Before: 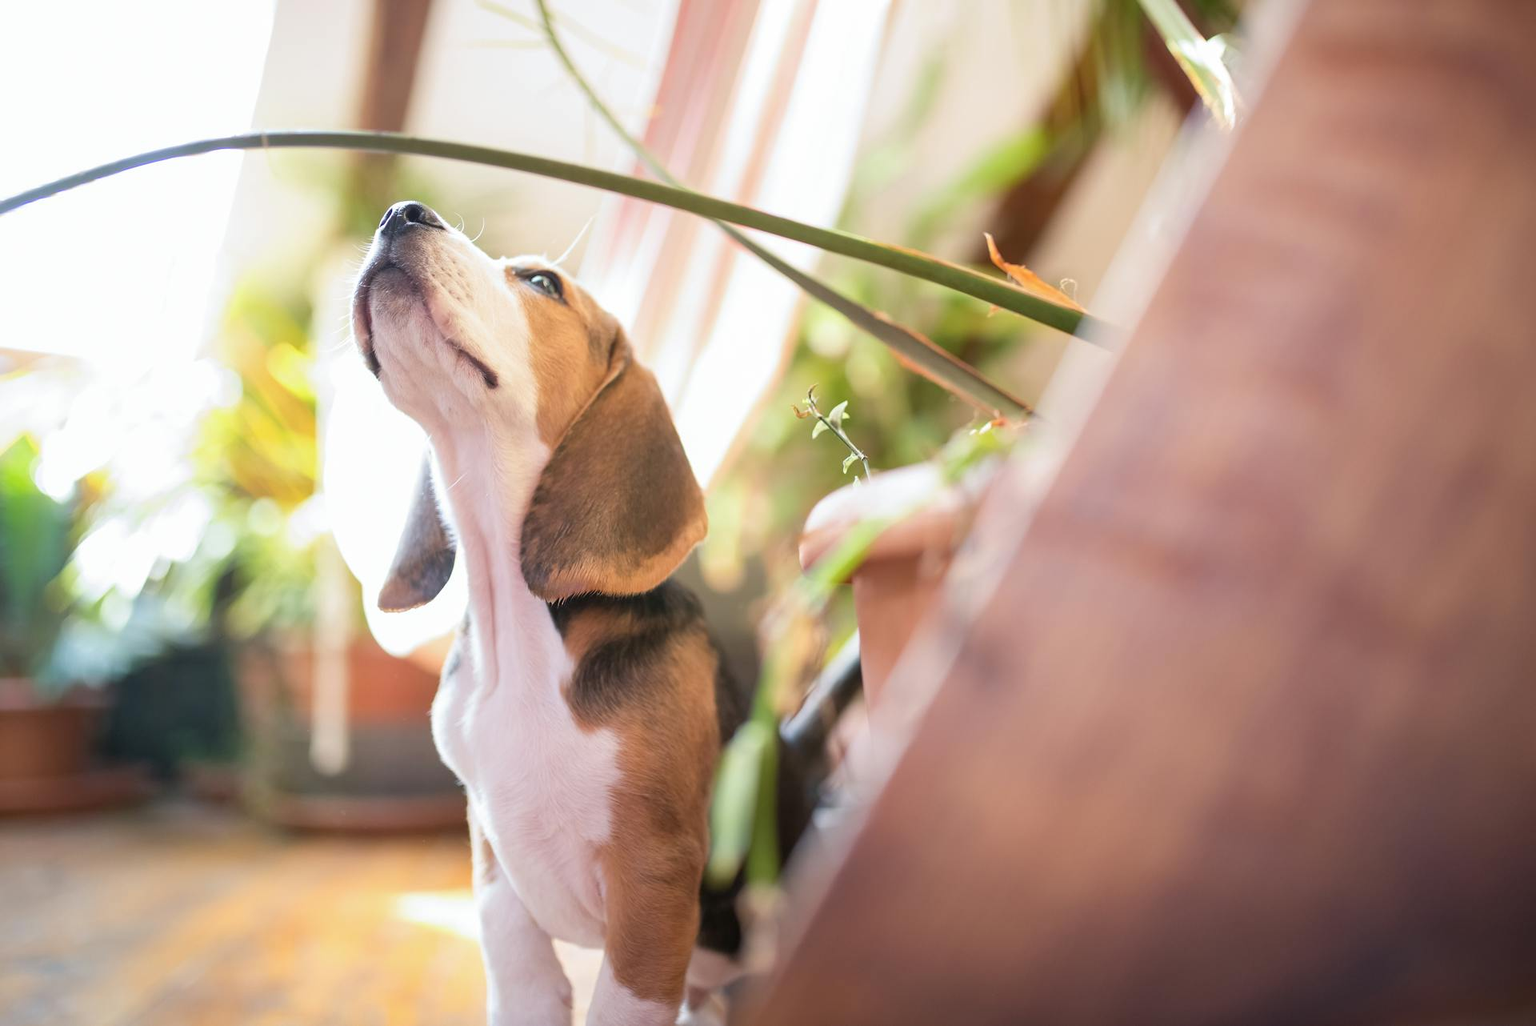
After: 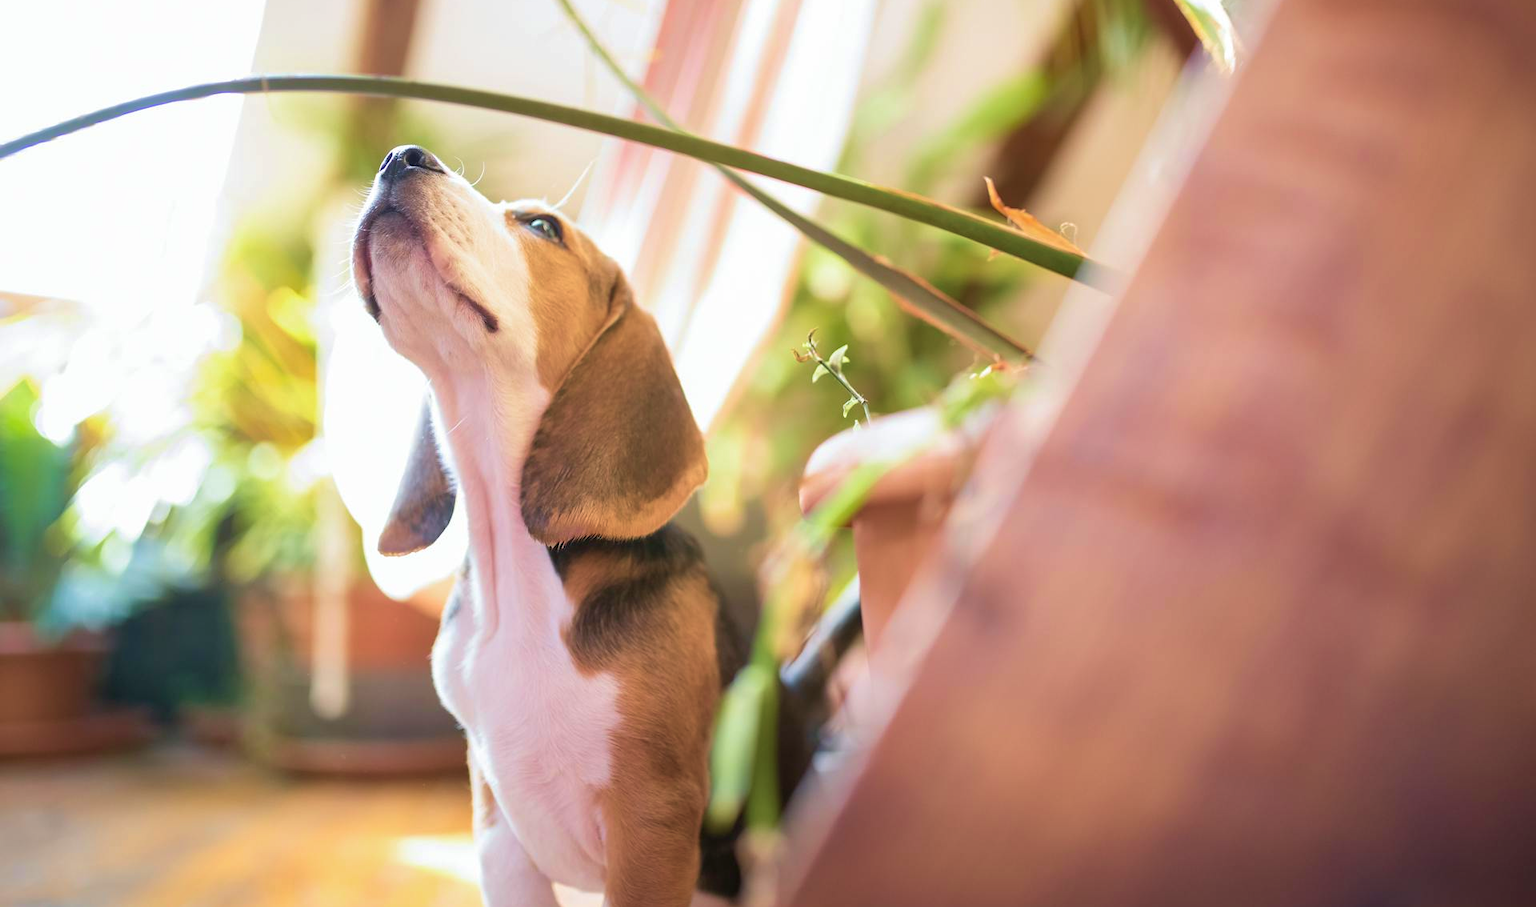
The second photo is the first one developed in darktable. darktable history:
velvia: strength 44.38%
crop and rotate: top 5.526%, bottom 5.945%
shadows and highlights: shadows 25.49, highlights -26.54
